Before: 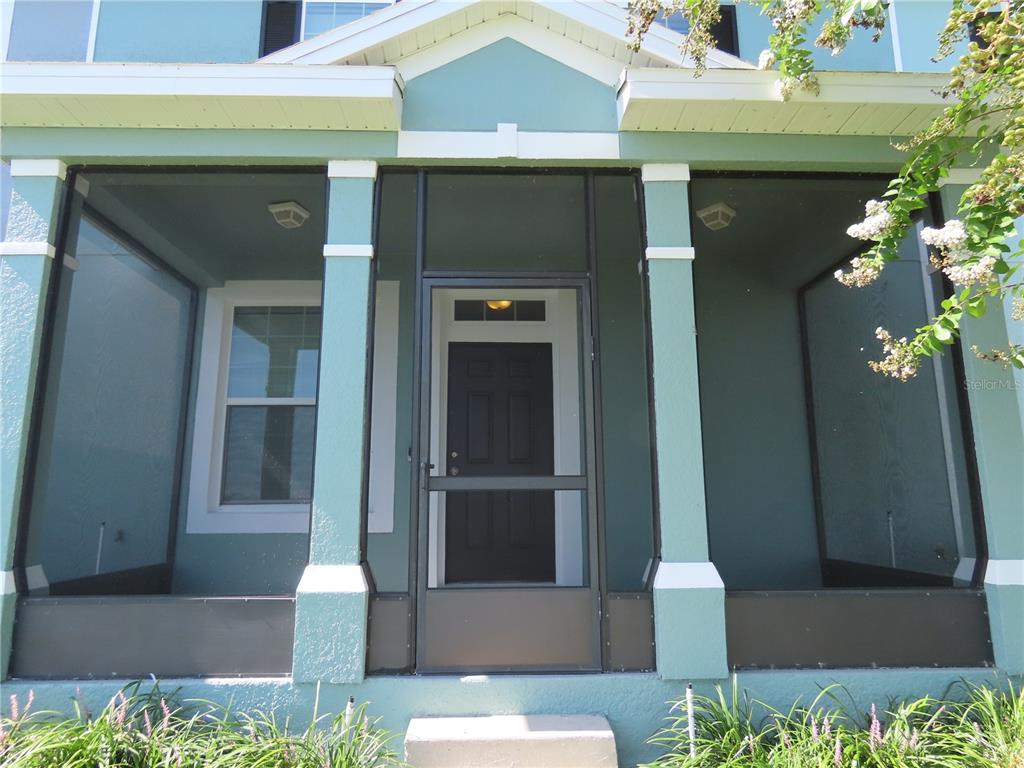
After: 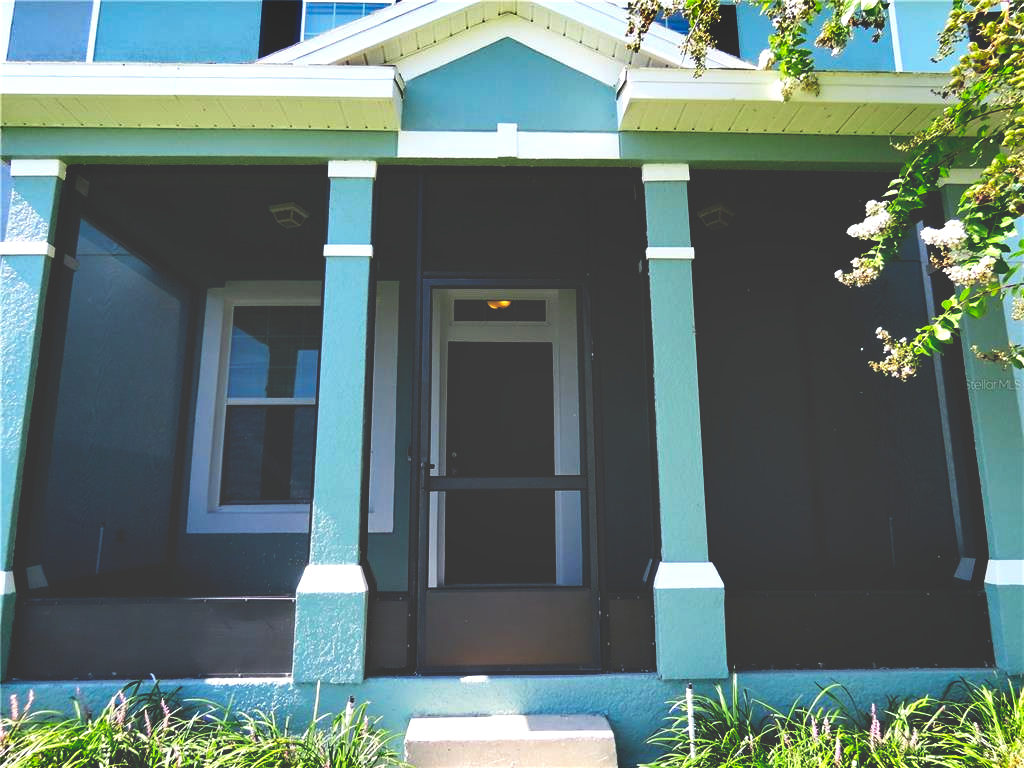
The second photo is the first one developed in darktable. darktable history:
base curve: curves: ch0 [(0, 0.036) (0.083, 0.04) (0.804, 1)], preserve colors none
shadows and highlights: low approximation 0.01, soften with gaussian
